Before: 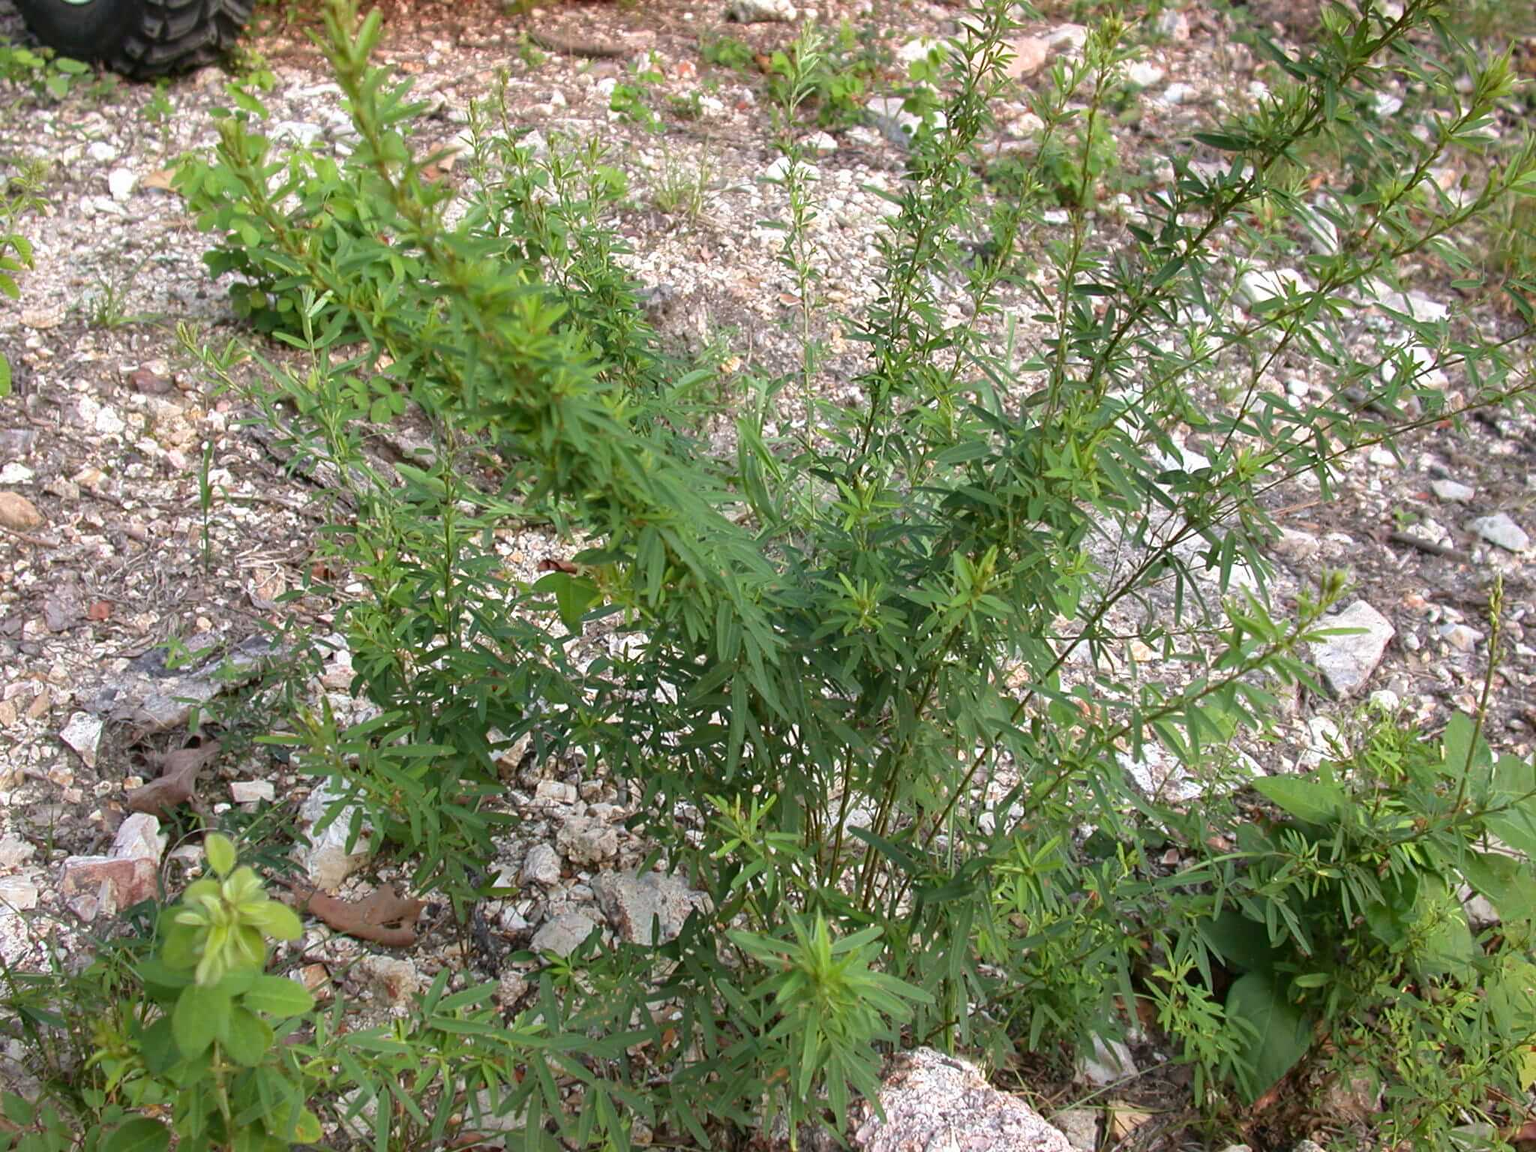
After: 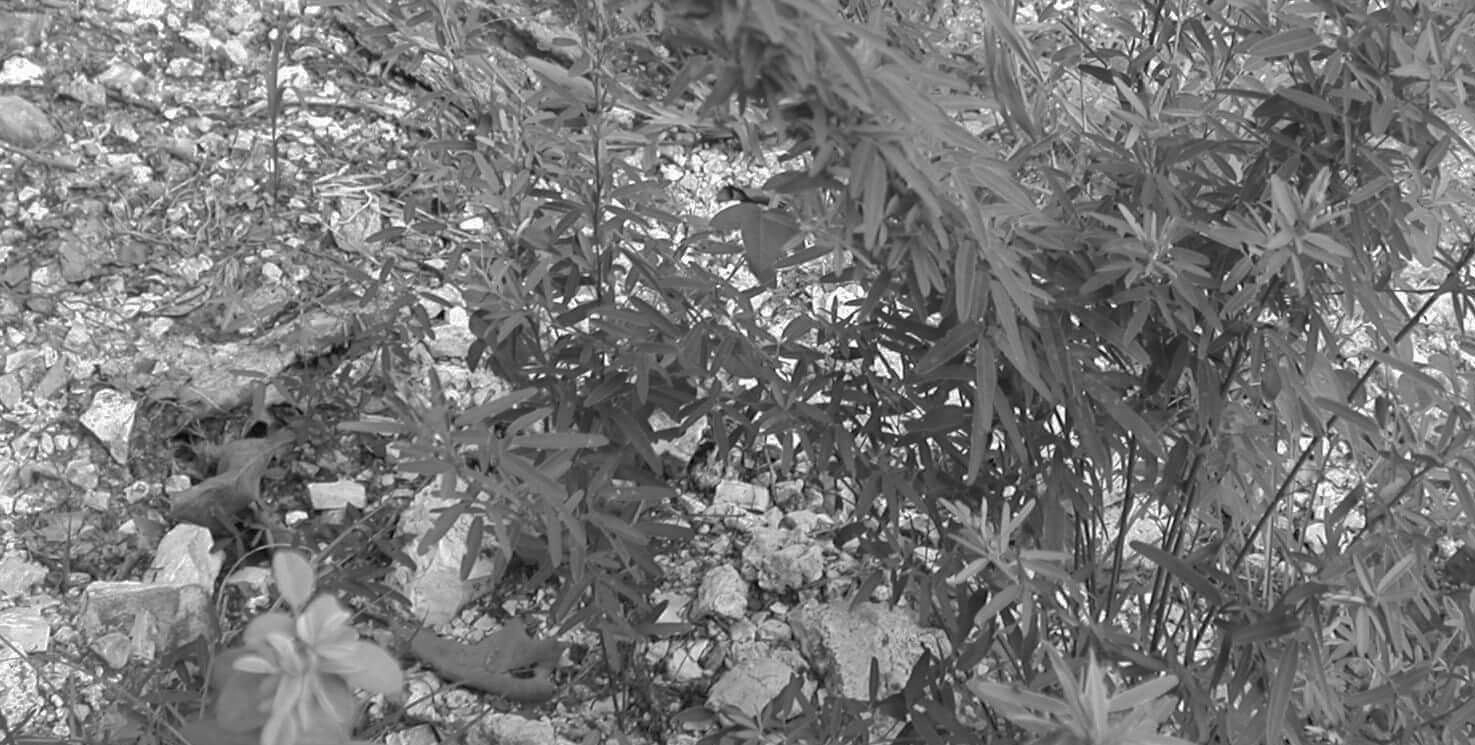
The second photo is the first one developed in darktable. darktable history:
crop: top 36.498%, right 27.964%, bottom 14.995%
shadows and highlights: on, module defaults
monochrome: on, module defaults
